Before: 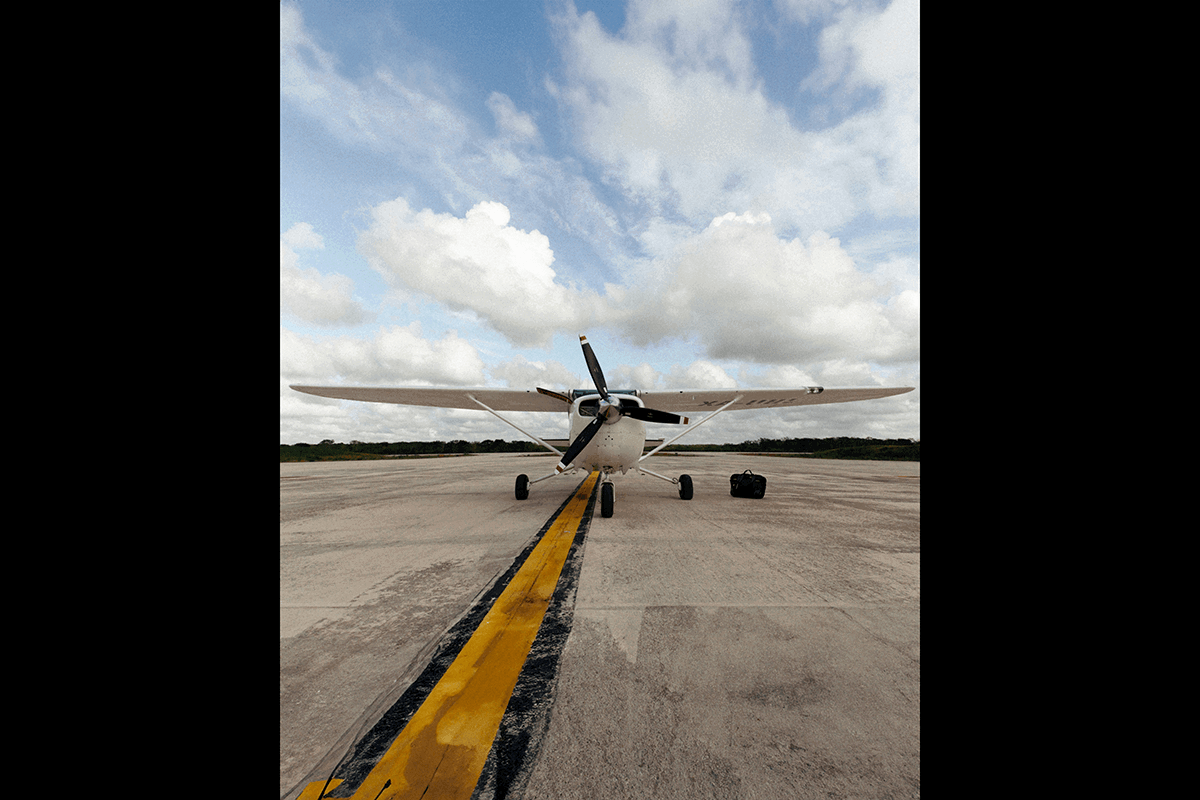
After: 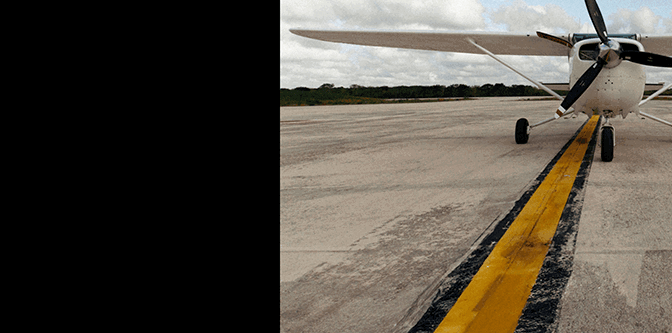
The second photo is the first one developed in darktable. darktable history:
crop: top 44.574%, right 43.154%, bottom 13.147%
